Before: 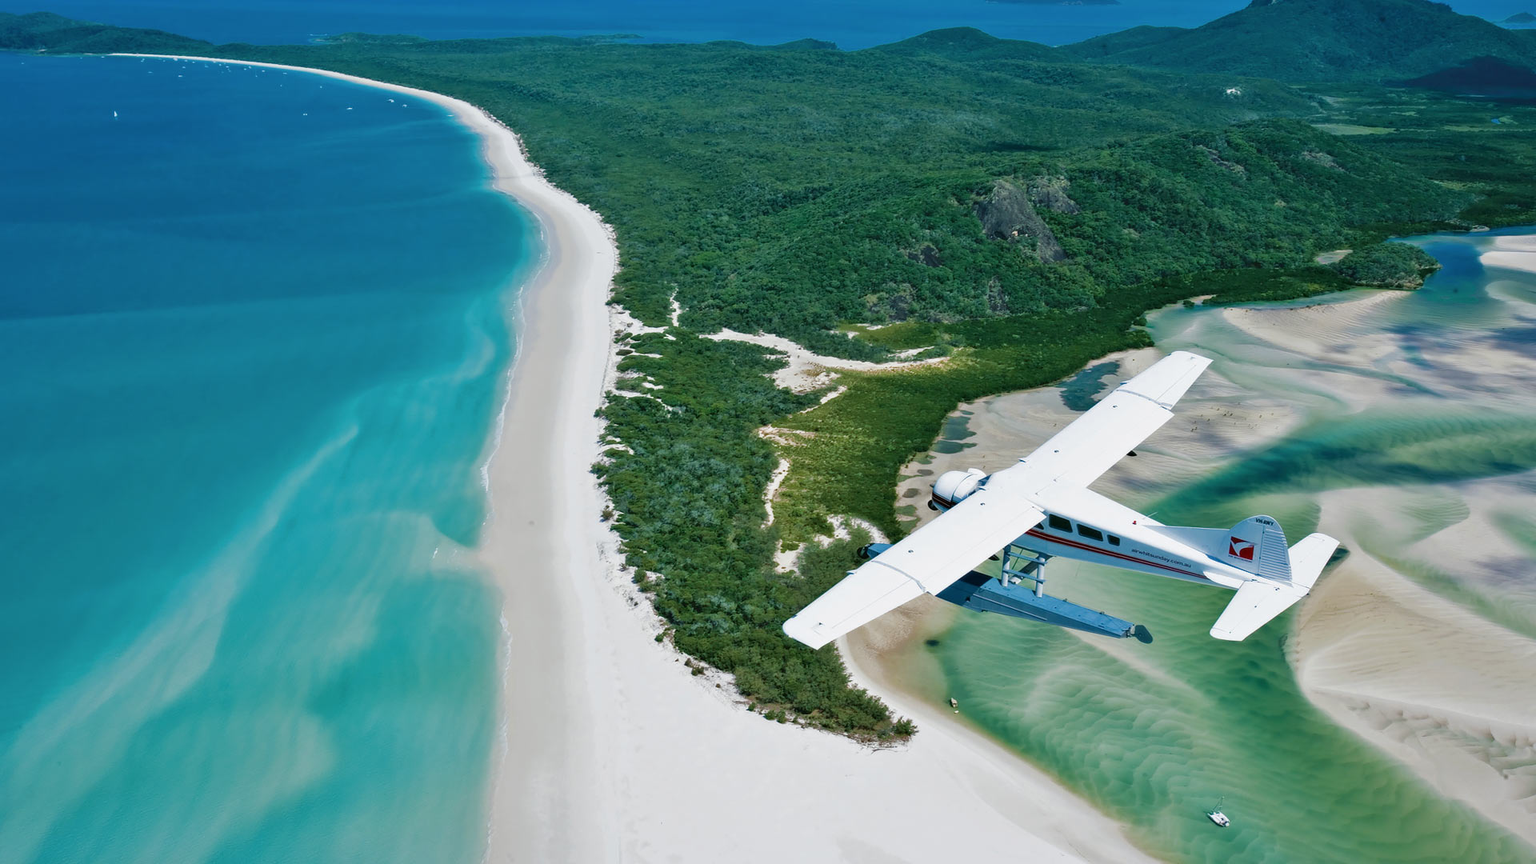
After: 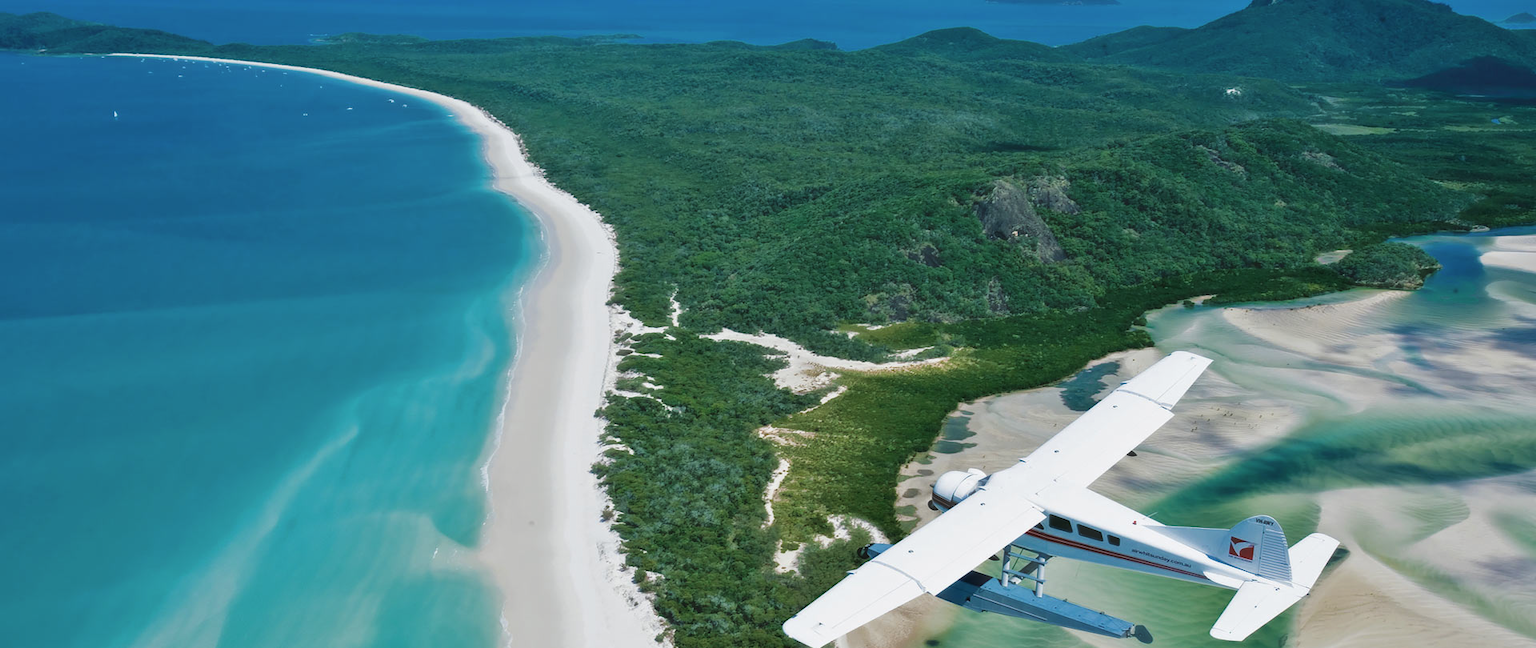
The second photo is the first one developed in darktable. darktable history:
crop: bottom 24.967%
haze removal: strength -0.1, adaptive false
